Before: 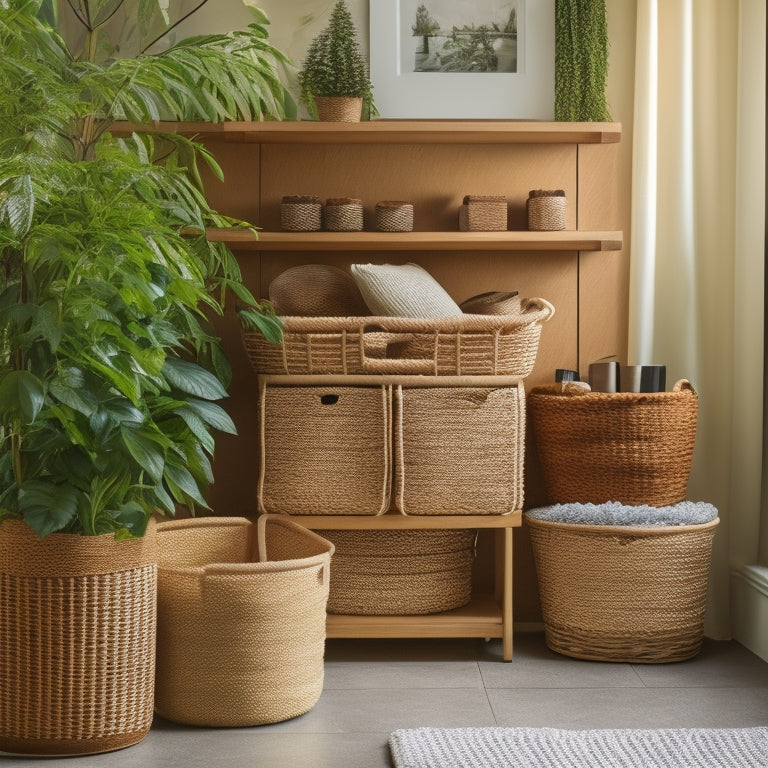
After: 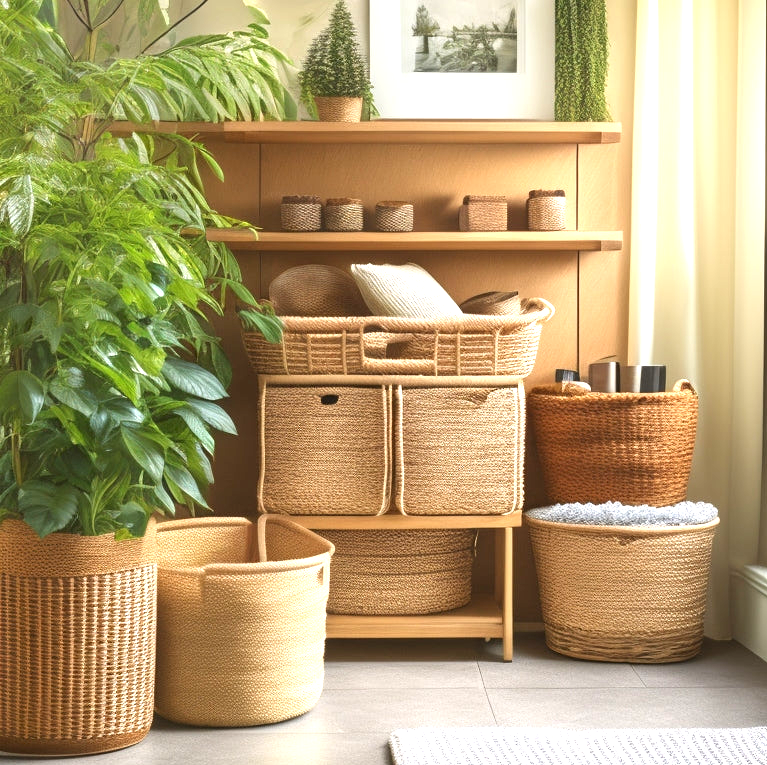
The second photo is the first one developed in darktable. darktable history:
crop: top 0.074%, bottom 0.196%
exposure: exposure 1.219 EV, compensate exposure bias true, compensate highlight preservation false
